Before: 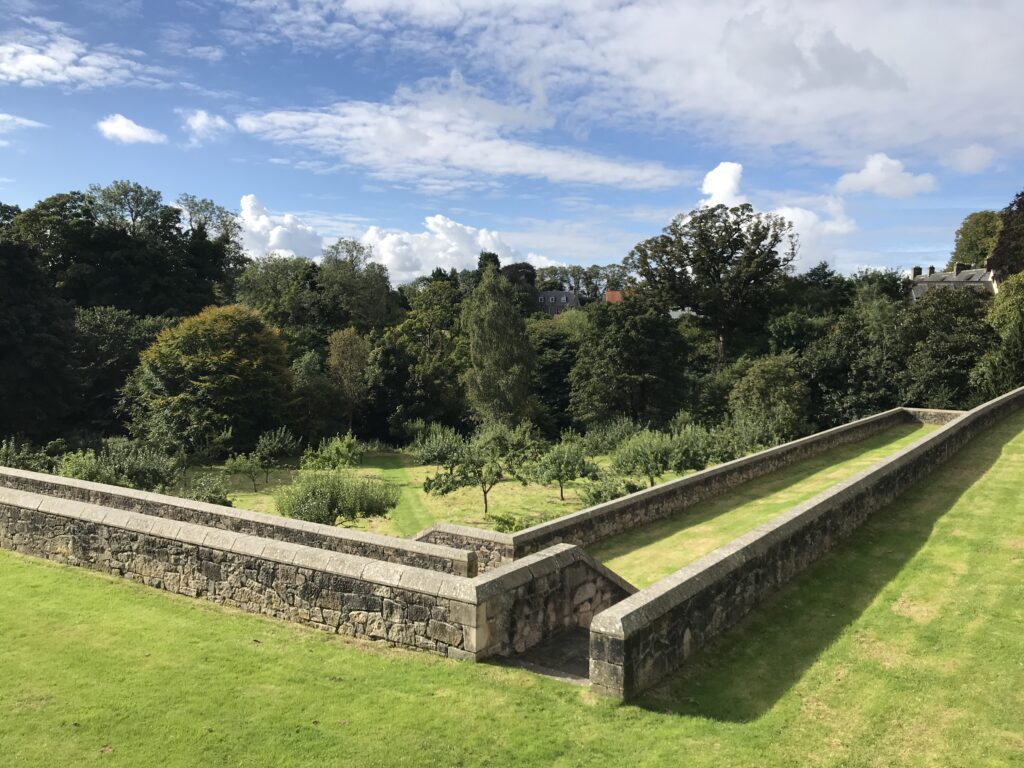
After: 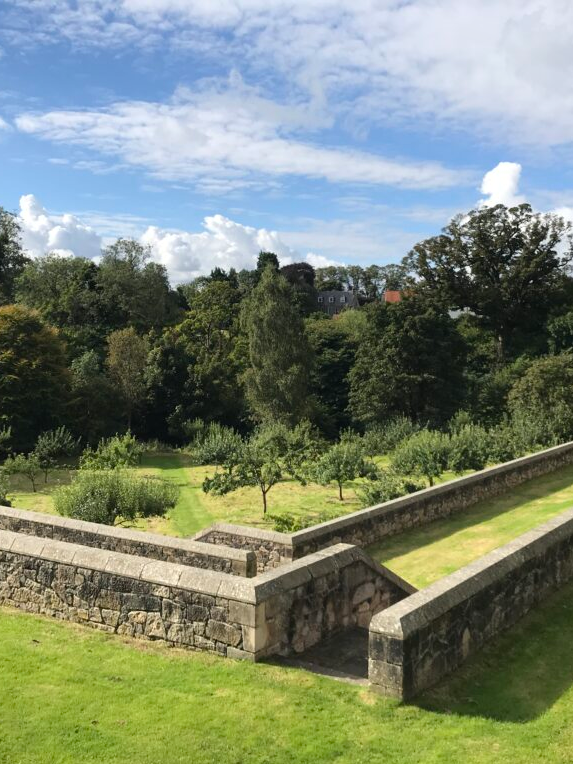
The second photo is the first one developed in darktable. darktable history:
shadows and highlights: radius 93.07, shadows -14.46, white point adjustment 0.23, highlights 31.48, compress 48.23%, highlights color adjustment 52.79%, soften with gaussian
crop: left 21.674%, right 22.086%
